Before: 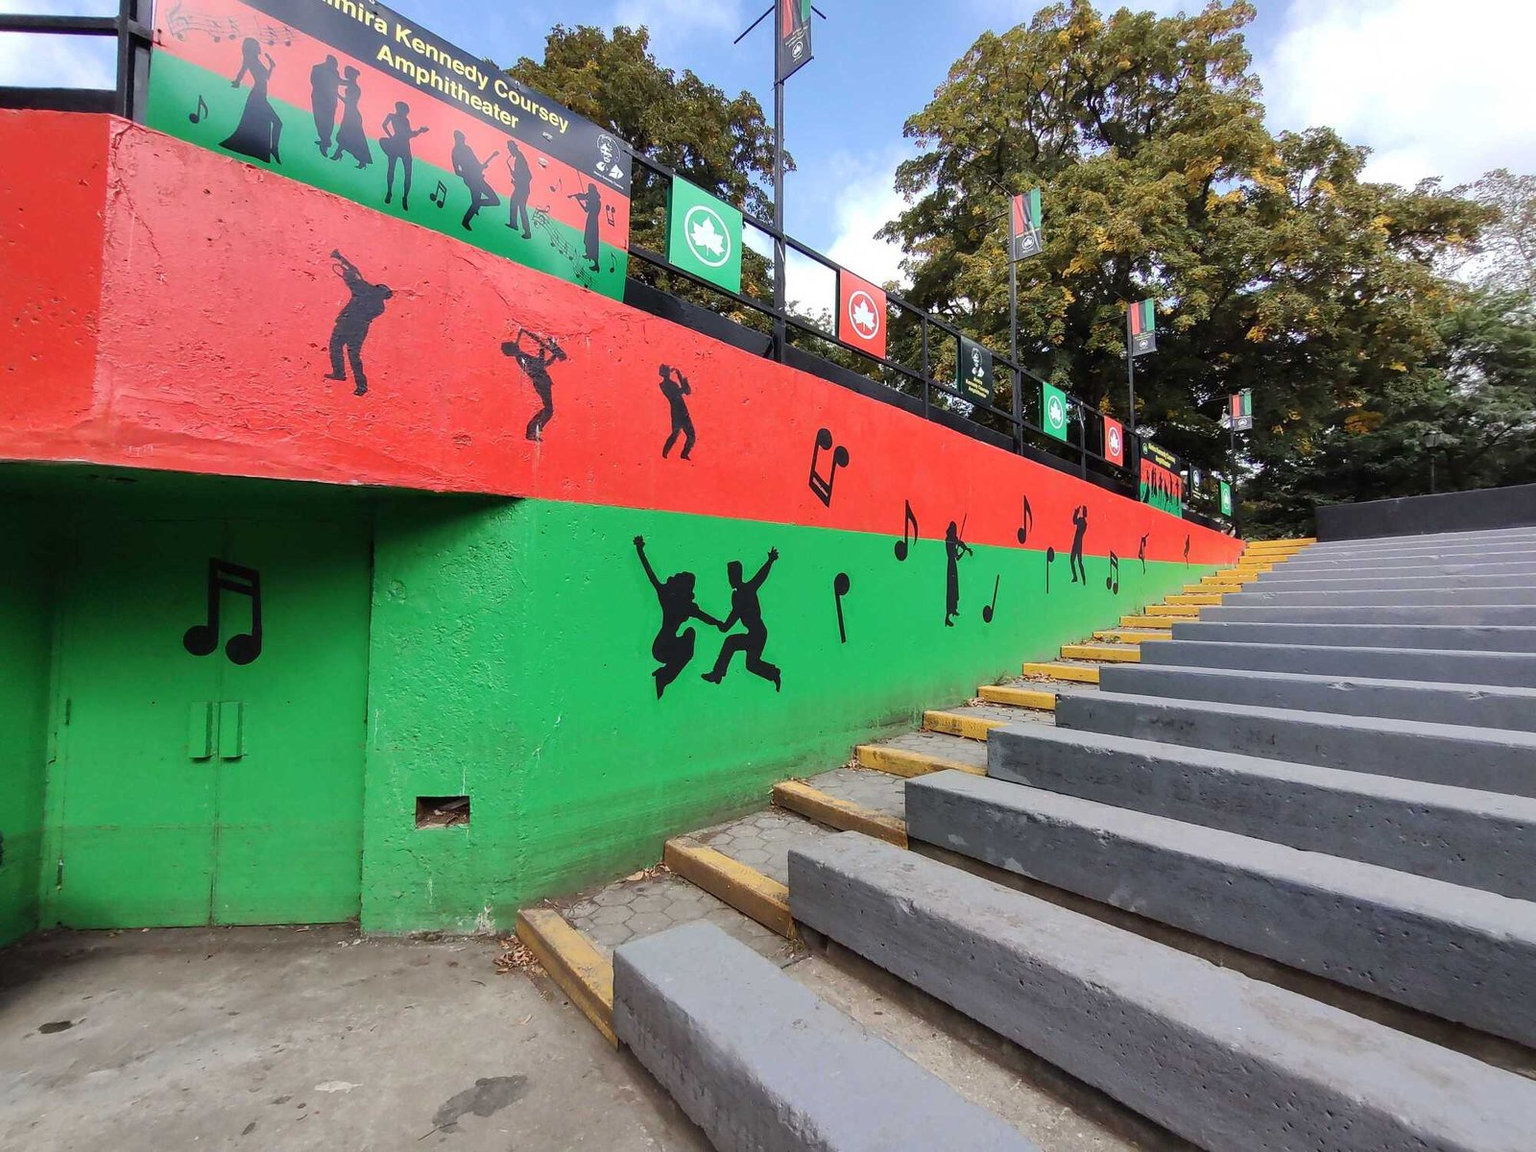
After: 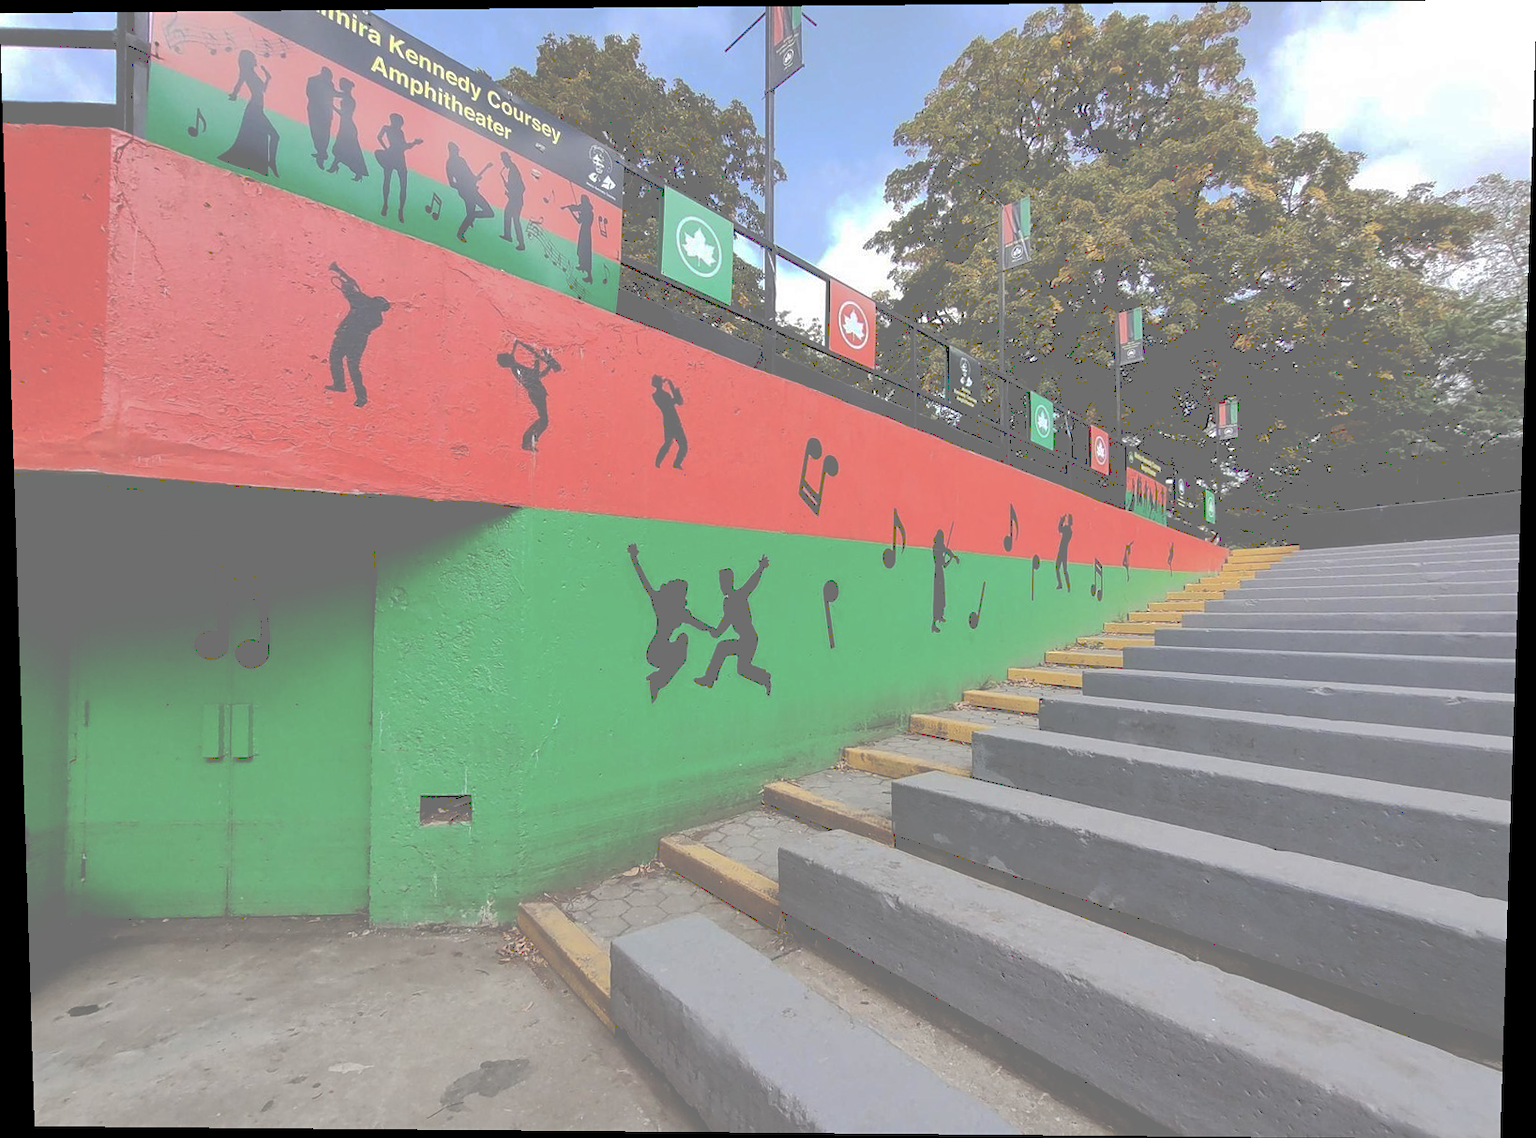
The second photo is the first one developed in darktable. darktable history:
sharpen: amount 0.2
rotate and perspective: lens shift (vertical) 0.048, lens shift (horizontal) -0.024, automatic cropping off
tone curve: curves: ch0 [(0, 0) (0.003, 0.464) (0.011, 0.464) (0.025, 0.464) (0.044, 0.464) (0.069, 0.464) (0.1, 0.463) (0.136, 0.463) (0.177, 0.464) (0.224, 0.469) (0.277, 0.482) (0.335, 0.501) (0.399, 0.53) (0.468, 0.567) (0.543, 0.61) (0.623, 0.663) (0.709, 0.718) (0.801, 0.779) (0.898, 0.842) (1, 1)], preserve colors none
